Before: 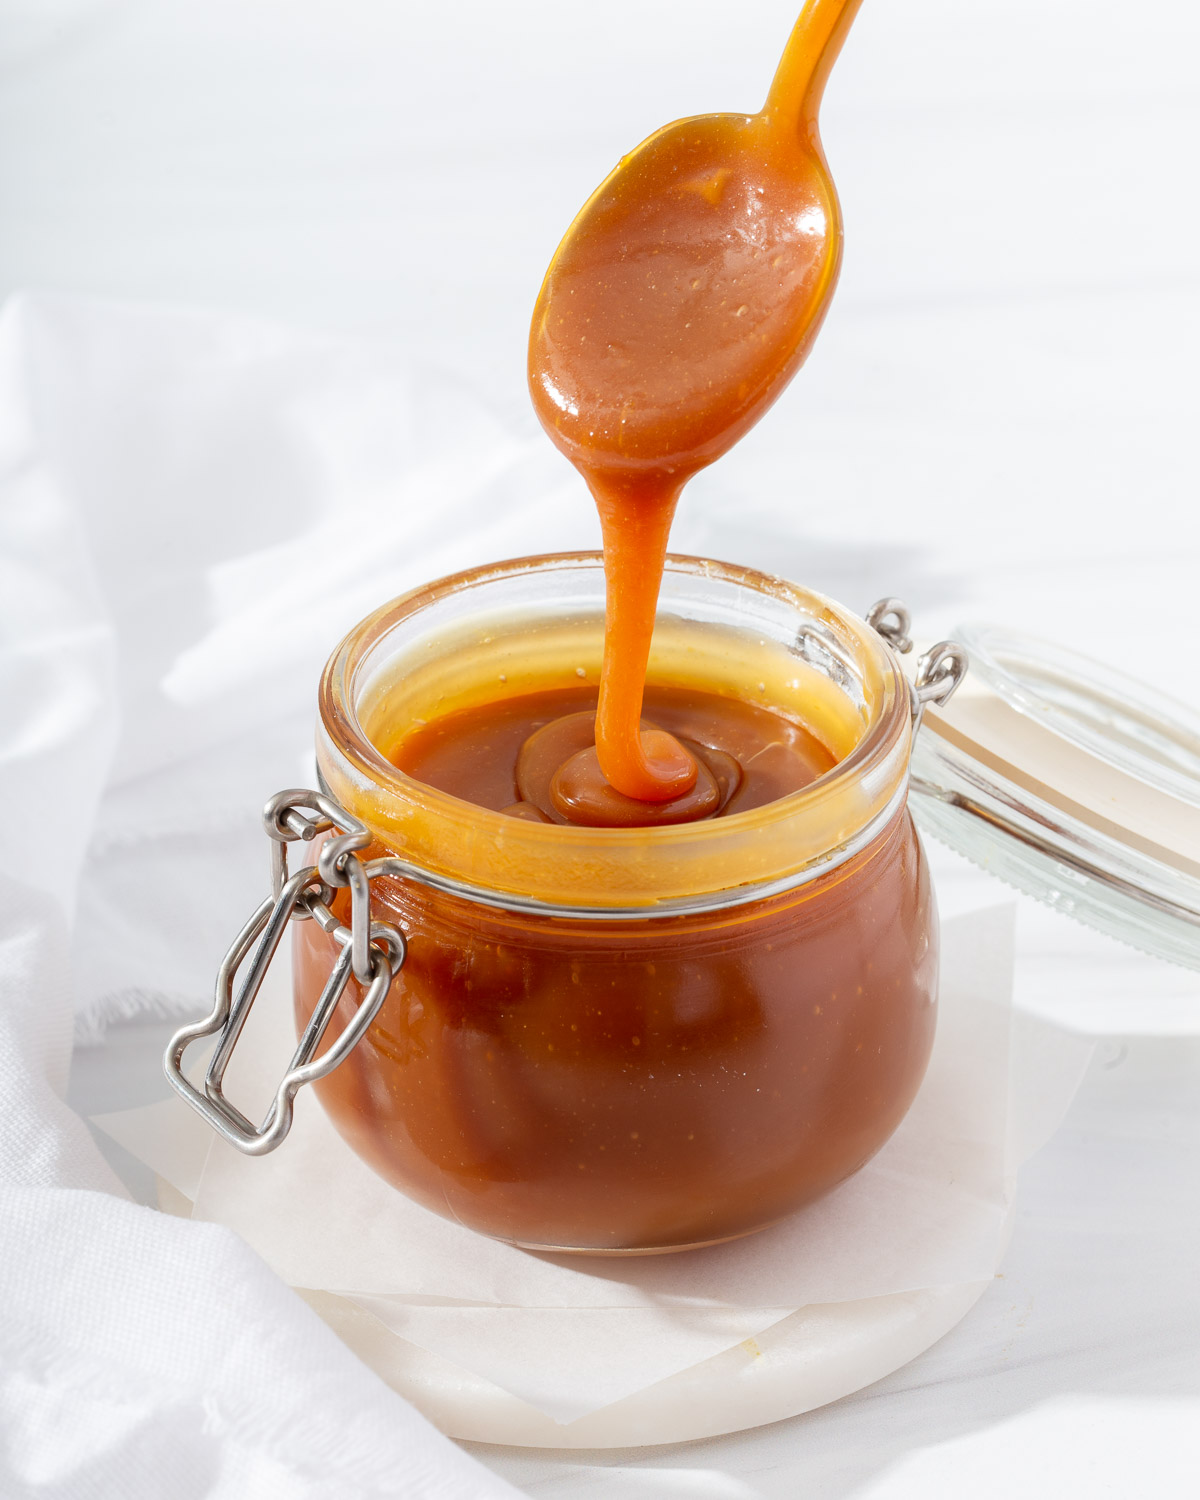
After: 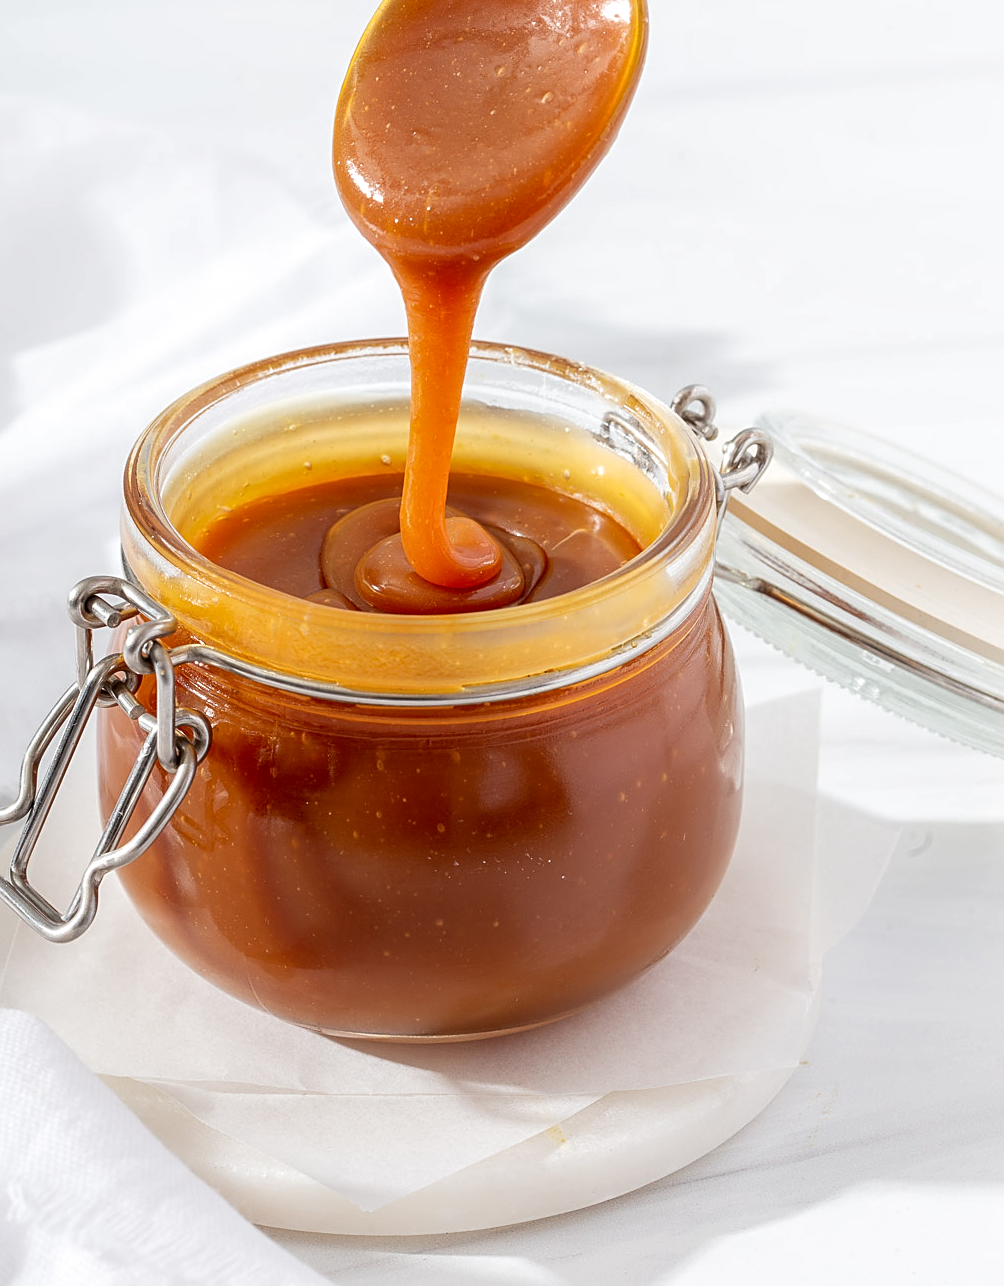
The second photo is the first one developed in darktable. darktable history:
white balance: red 1, blue 1
crop: left 16.315%, top 14.246%
sharpen: on, module defaults
local contrast: on, module defaults
